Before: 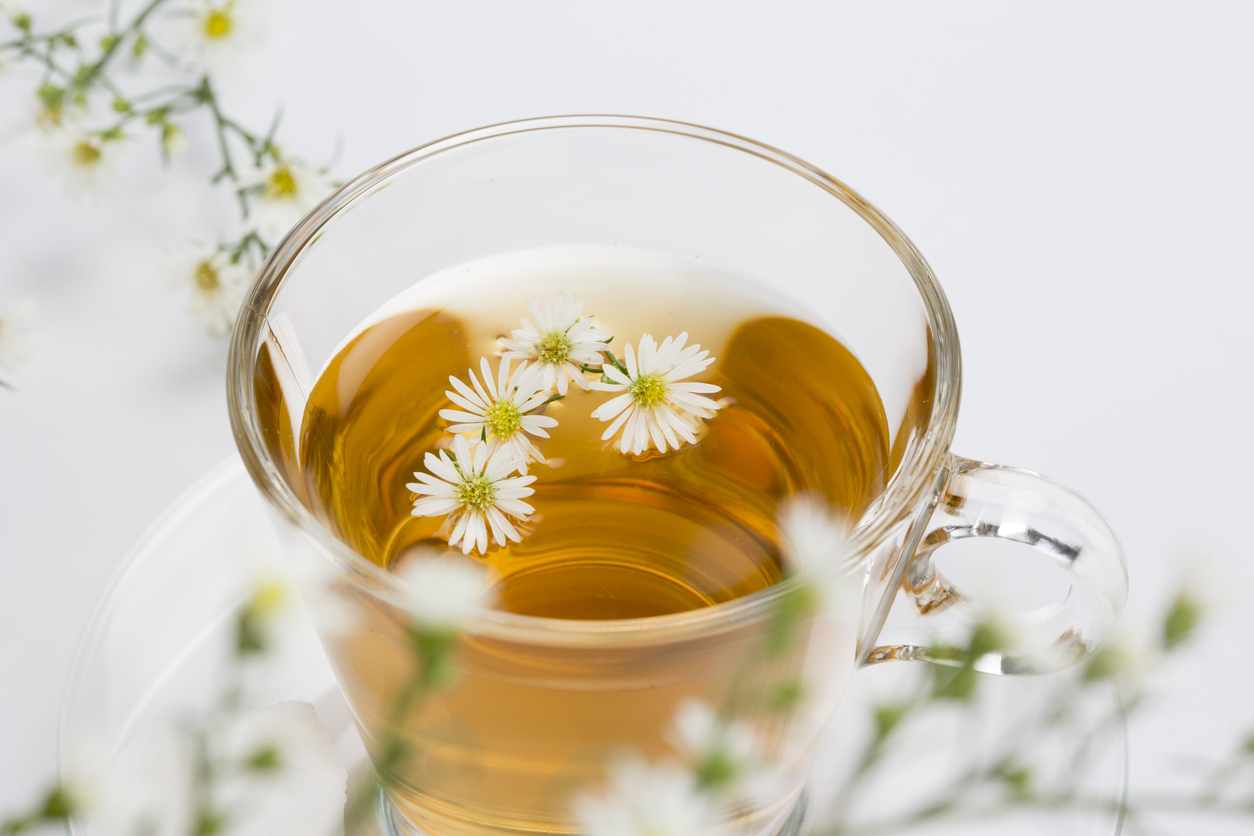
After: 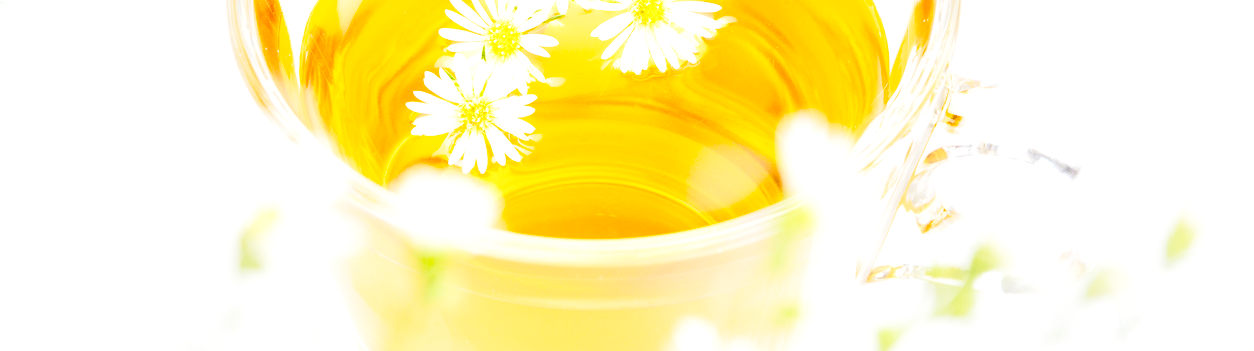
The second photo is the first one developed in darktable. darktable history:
crop: top 45.621%, bottom 12.285%
exposure: exposure 0.743 EV, compensate highlight preservation false
base curve: curves: ch0 [(0, 0) (0.028, 0.03) (0.121, 0.232) (0.46, 0.748) (0.859, 0.968) (1, 1)], preserve colors none
local contrast: detail 130%
tone equalizer: -7 EV 0.159 EV, -6 EV 0.609 EV, -5 EV 1.13 EV, -4 EV 1.32 EV, -3 EV 1.13 EV, -2 EV 0.6 EV, -1 EV 0.167 EV, edges refinement/feathering 500, mask exposure compensation -1.57 EV, preserve details no
